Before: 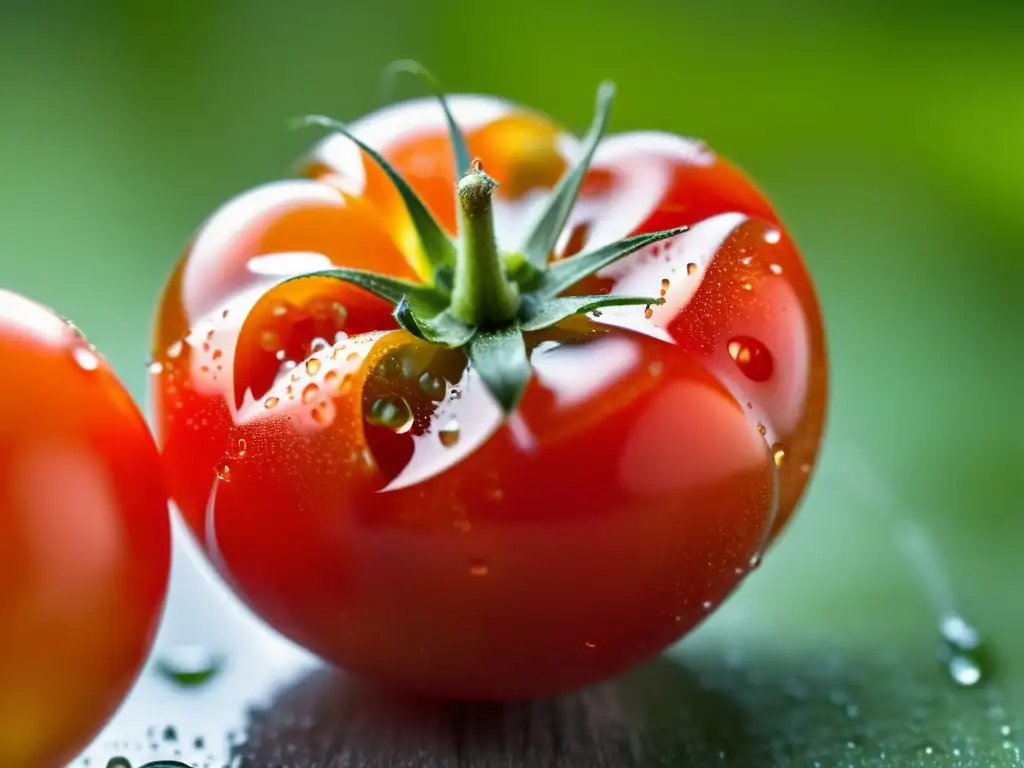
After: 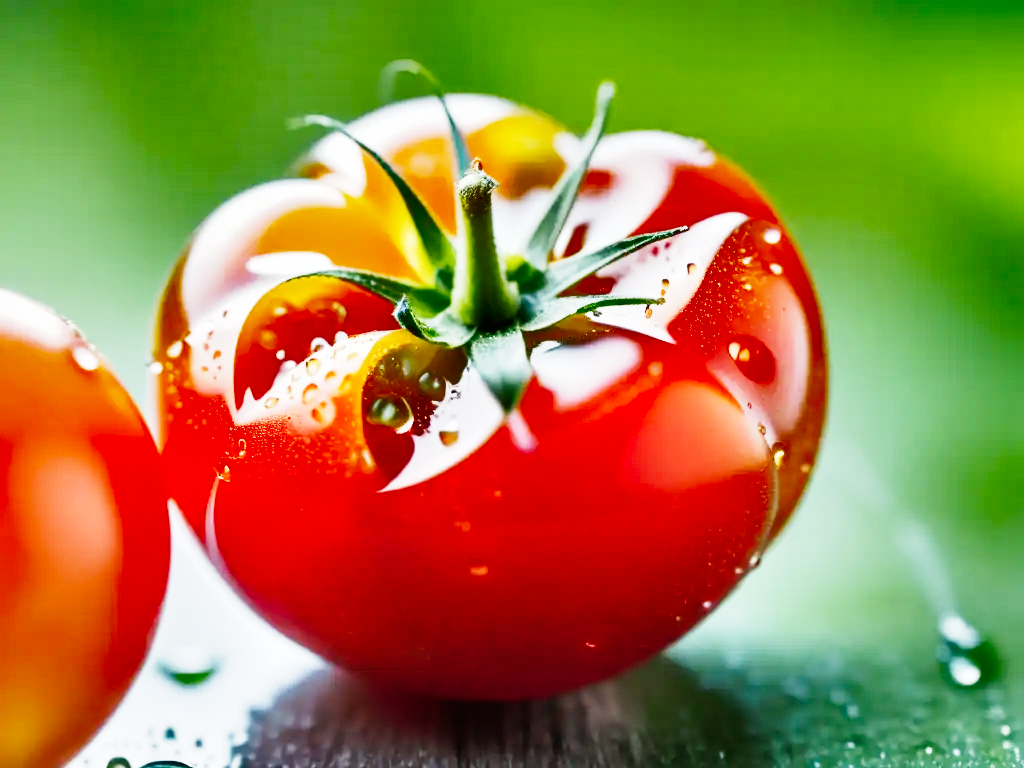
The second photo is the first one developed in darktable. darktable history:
shadows and highlights: white point adjustment 0.1, highlights -70, soften with gaussian
tone equalizer: on, module defaults
base curve: curves: ch0 [(0, 0) (0, 0.001) (0.001, 0.001) (0.004, 0.002) (0.007, 0.004) (0.015, 0.013) (0.033, 0.045) (0.052, 0.096) (0.075, 0.17) (0.099, 0.241) (0.163, 0.42) (0.219, 0.55) (0.259, 0.616) (0.327, 0.722) (0.365, 0.765) (0.522, 0.873) (0.547, 0.881) (0.689, 0.919) (0.826, 0.952) (1, 1)], preserve colors none
